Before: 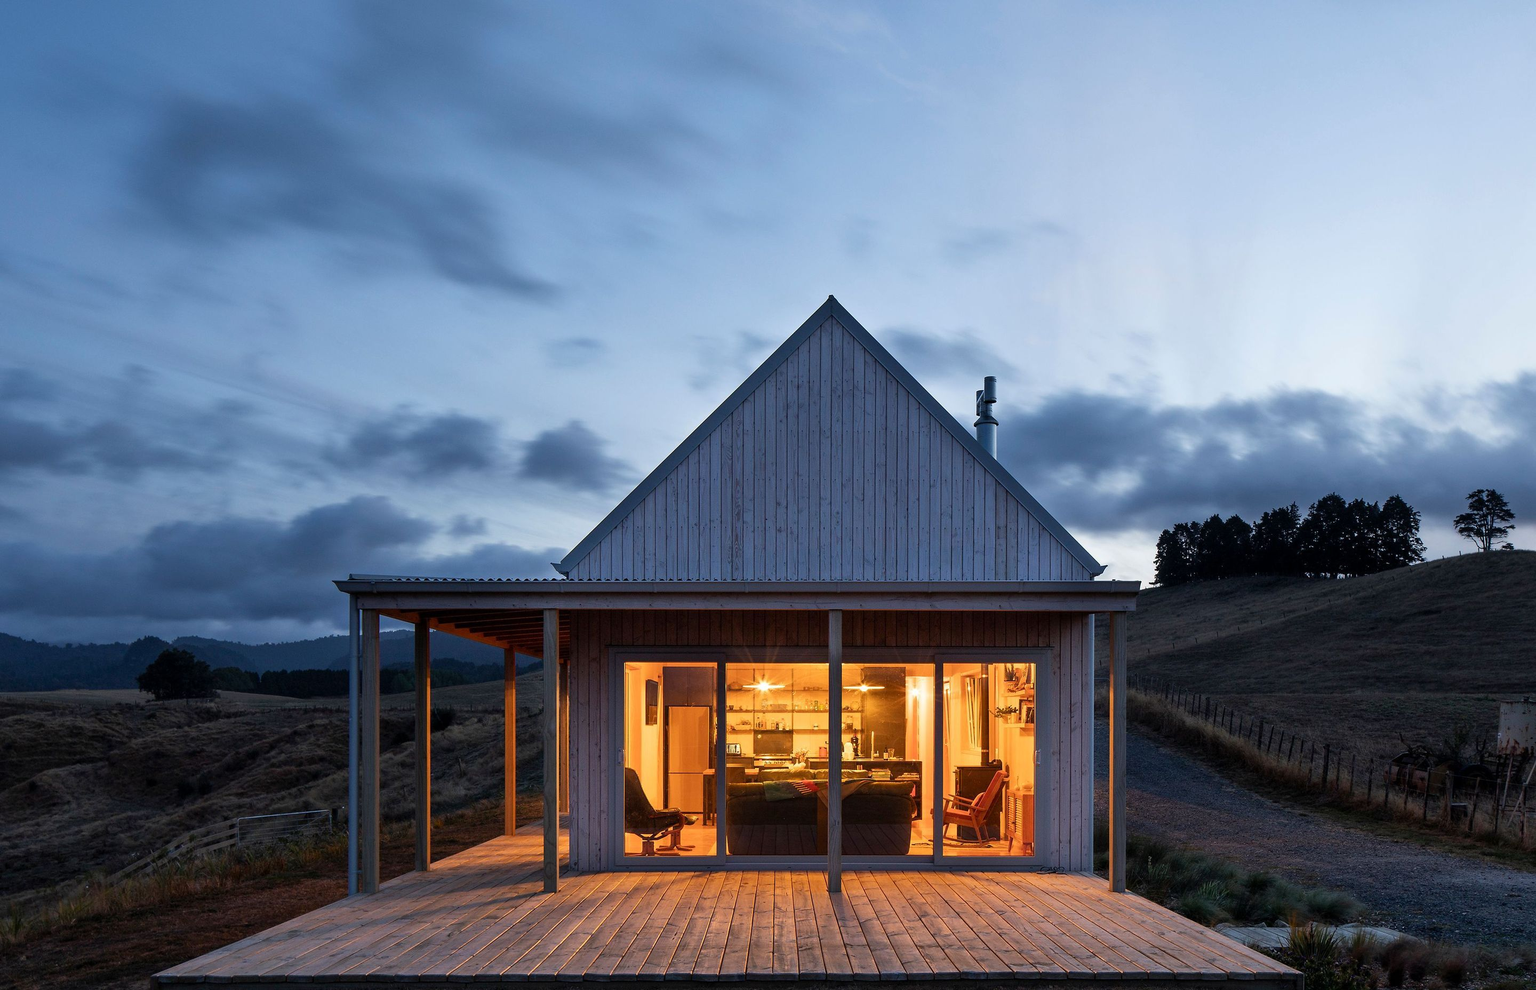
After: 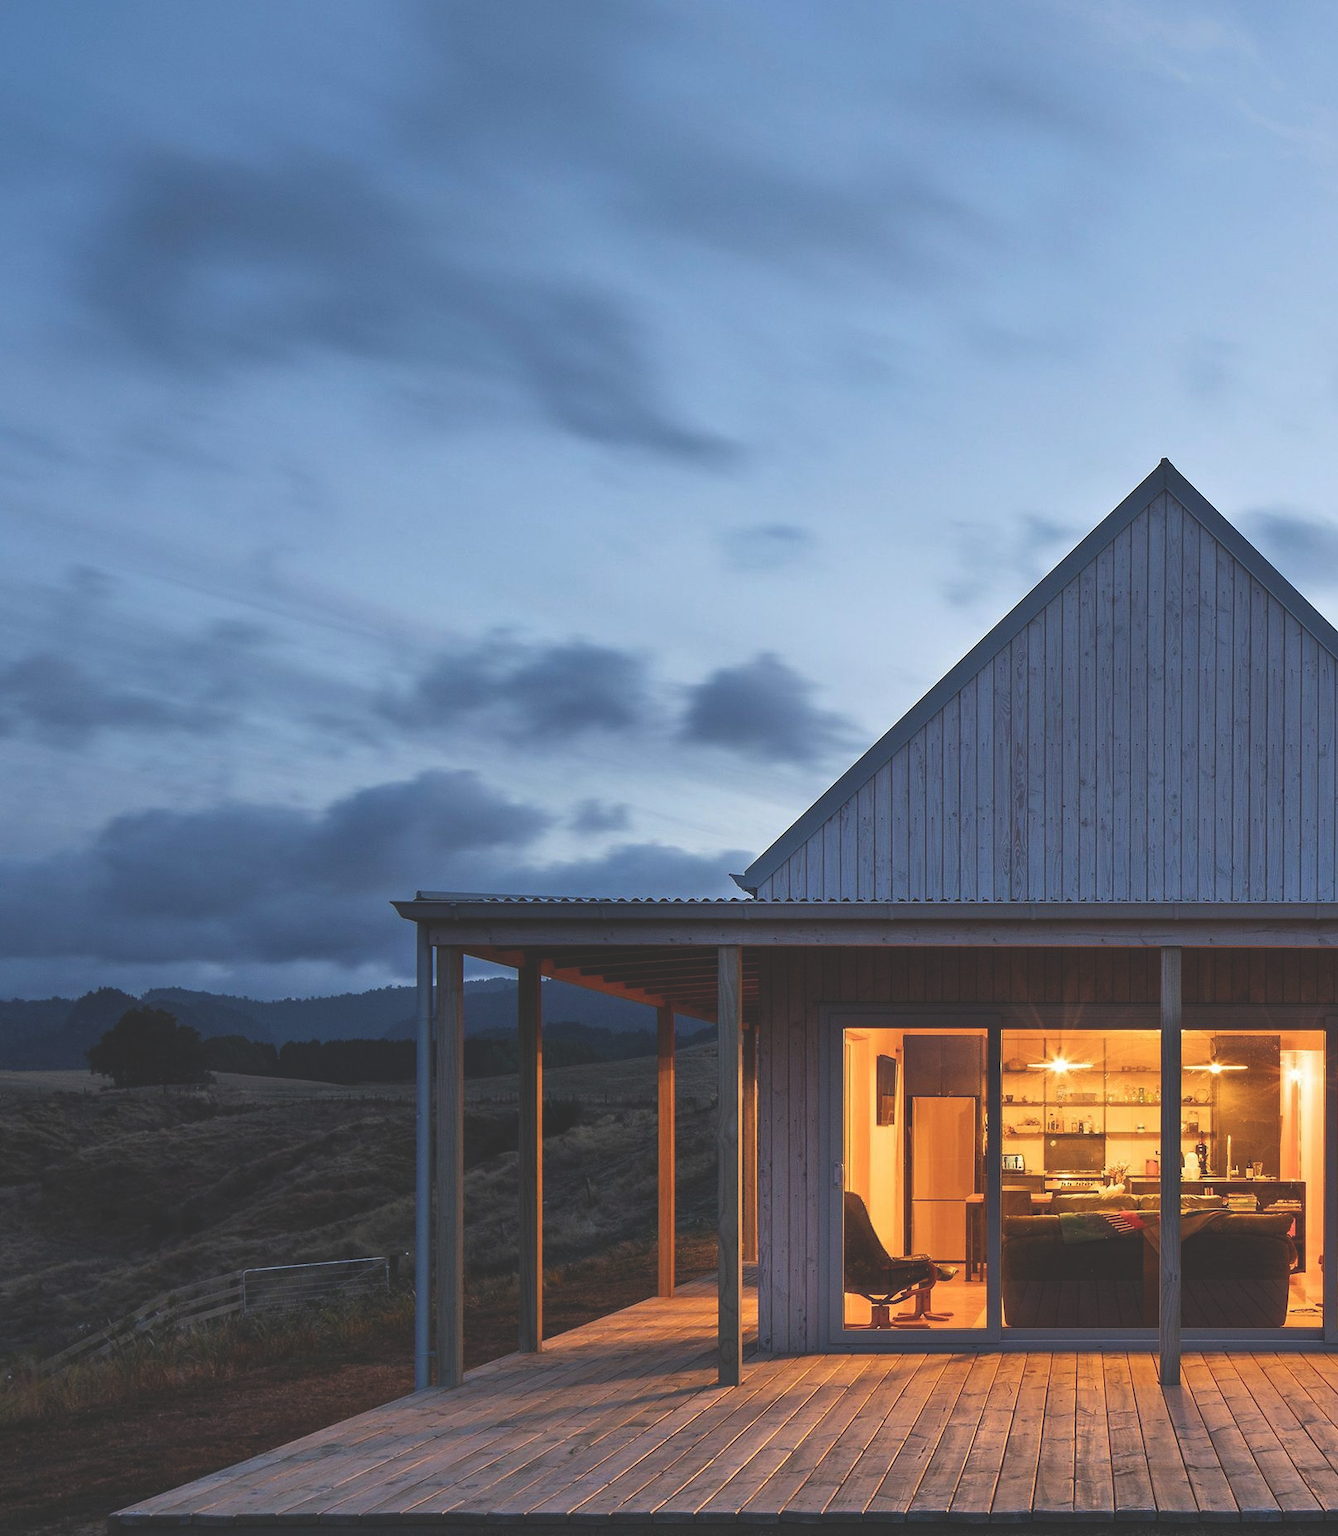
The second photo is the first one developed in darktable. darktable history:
crop: left 5.31%, right 38.57%
exposure: black level correction -0.026, compensate highlight preservation false
